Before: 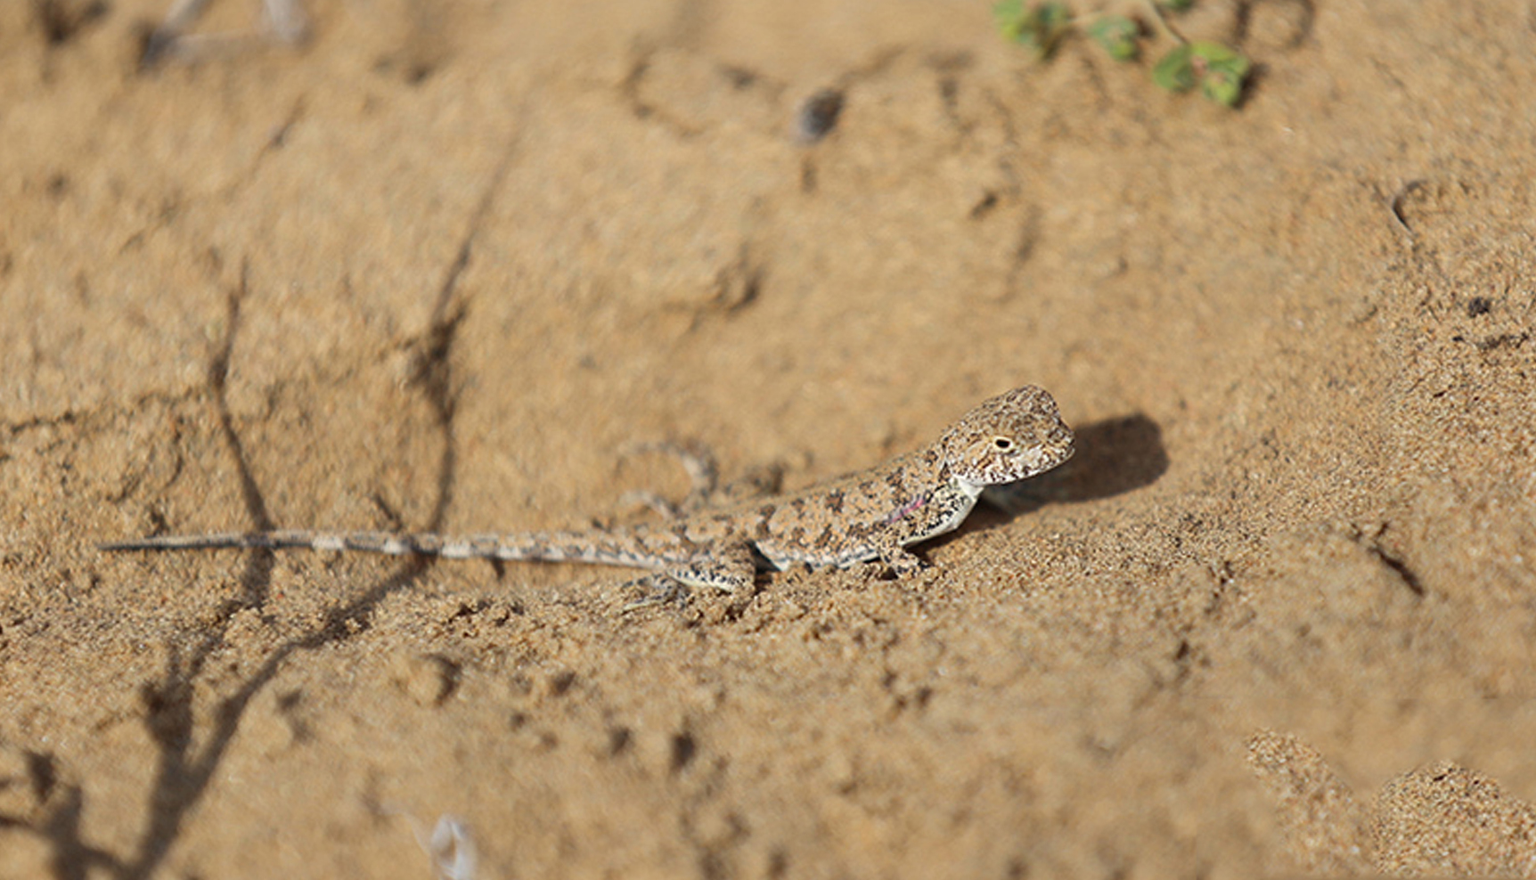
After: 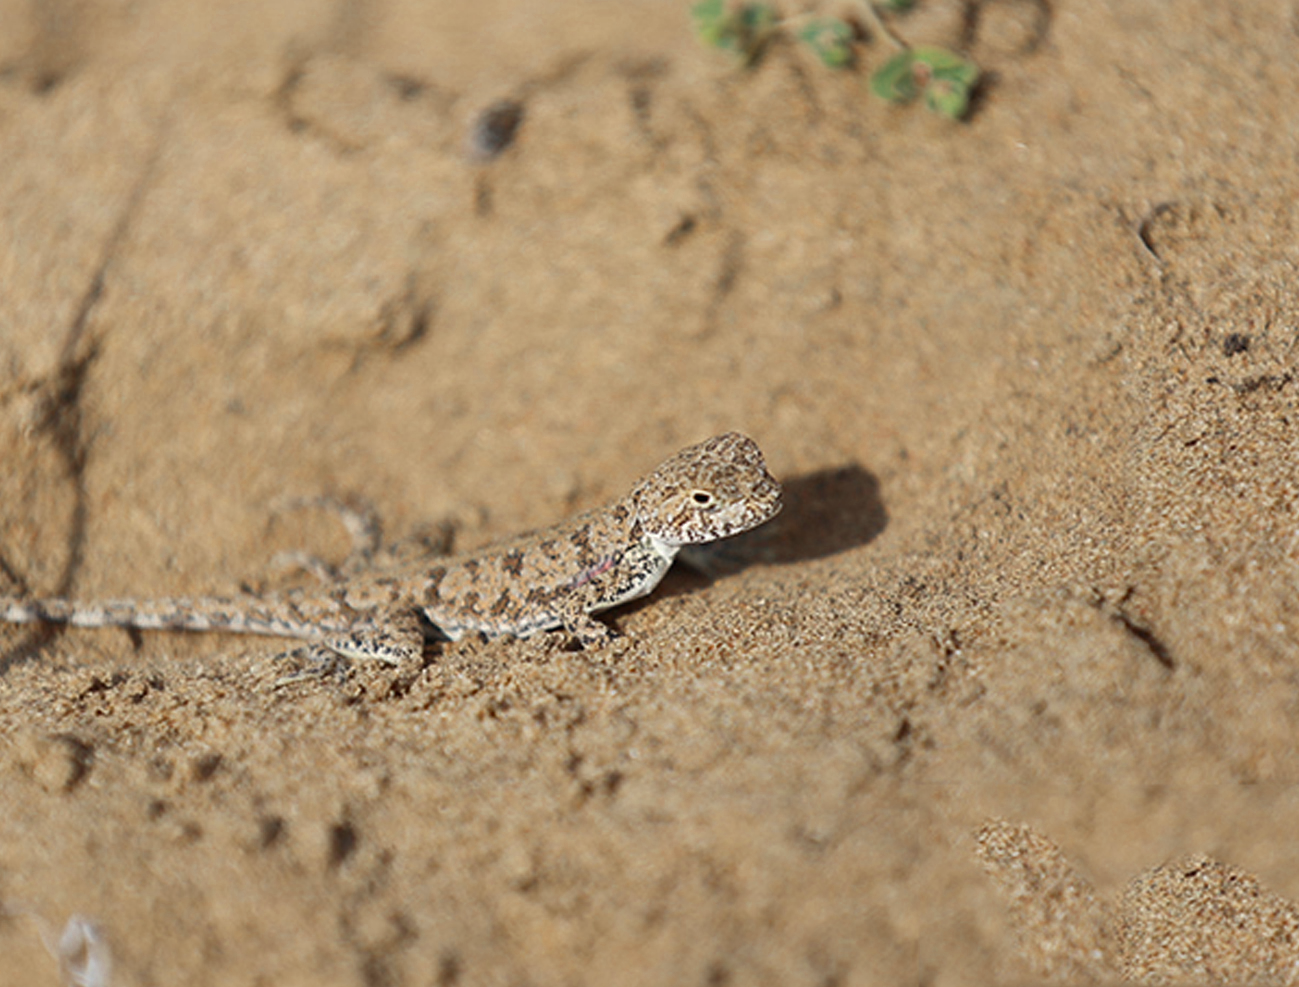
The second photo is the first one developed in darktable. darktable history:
color balance: mode lift, gamma, gain (sRGB)
color zones: curves: ch0 [(0, 0.5) (0.125, 0.4) (0.25, 0.5) (0.375, 0.4) (0.5, 0.4) (0.625, 0.35) (0.75, 0.35) (0.875, 0.5)]; ch1 [(0, 0.35) (0.125, 0.45) (0.25, 0.35) (0.375, 0.35) (0.5, 0.35) (0.625, 0.35) (0.75, 0.45) (0.875, 0.35)]; ch2 [(0, 0.6) (0.125, 0.5) (0.25, 0.5) (0.375, 0.6) (0.5, 0.6) (0.625, 0.5) (0.75, 0.5) (0.875, 0.5)]
crop and rotate: left 24.6%
contrast brightness saturation: contrast 0.04, saturation 0.16
tone equalizer: on, module defaults
